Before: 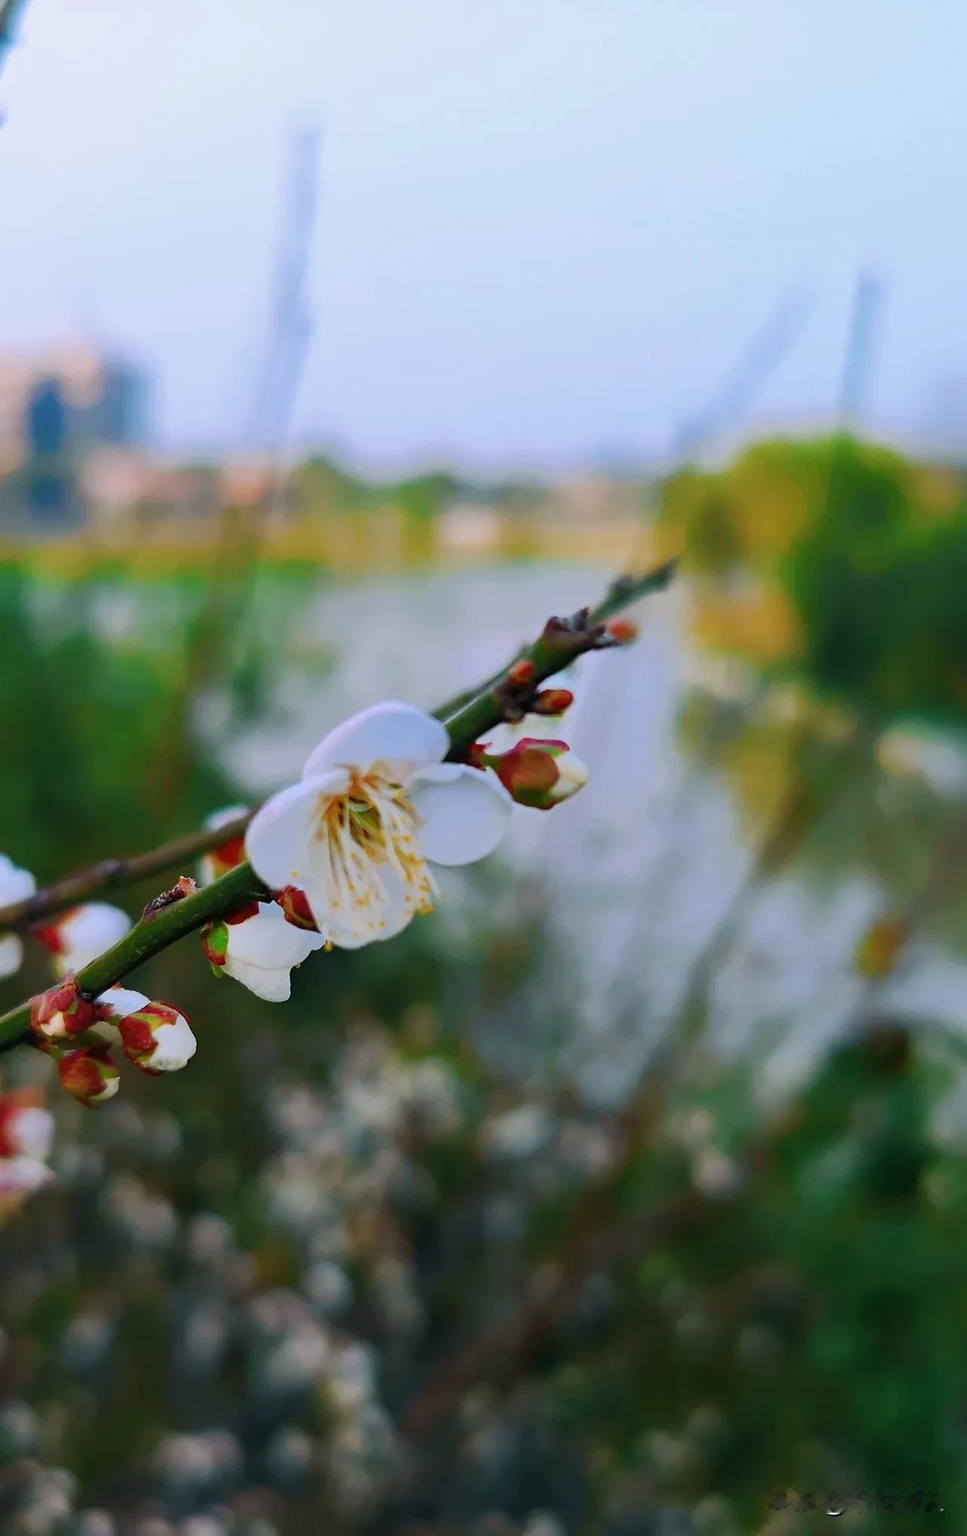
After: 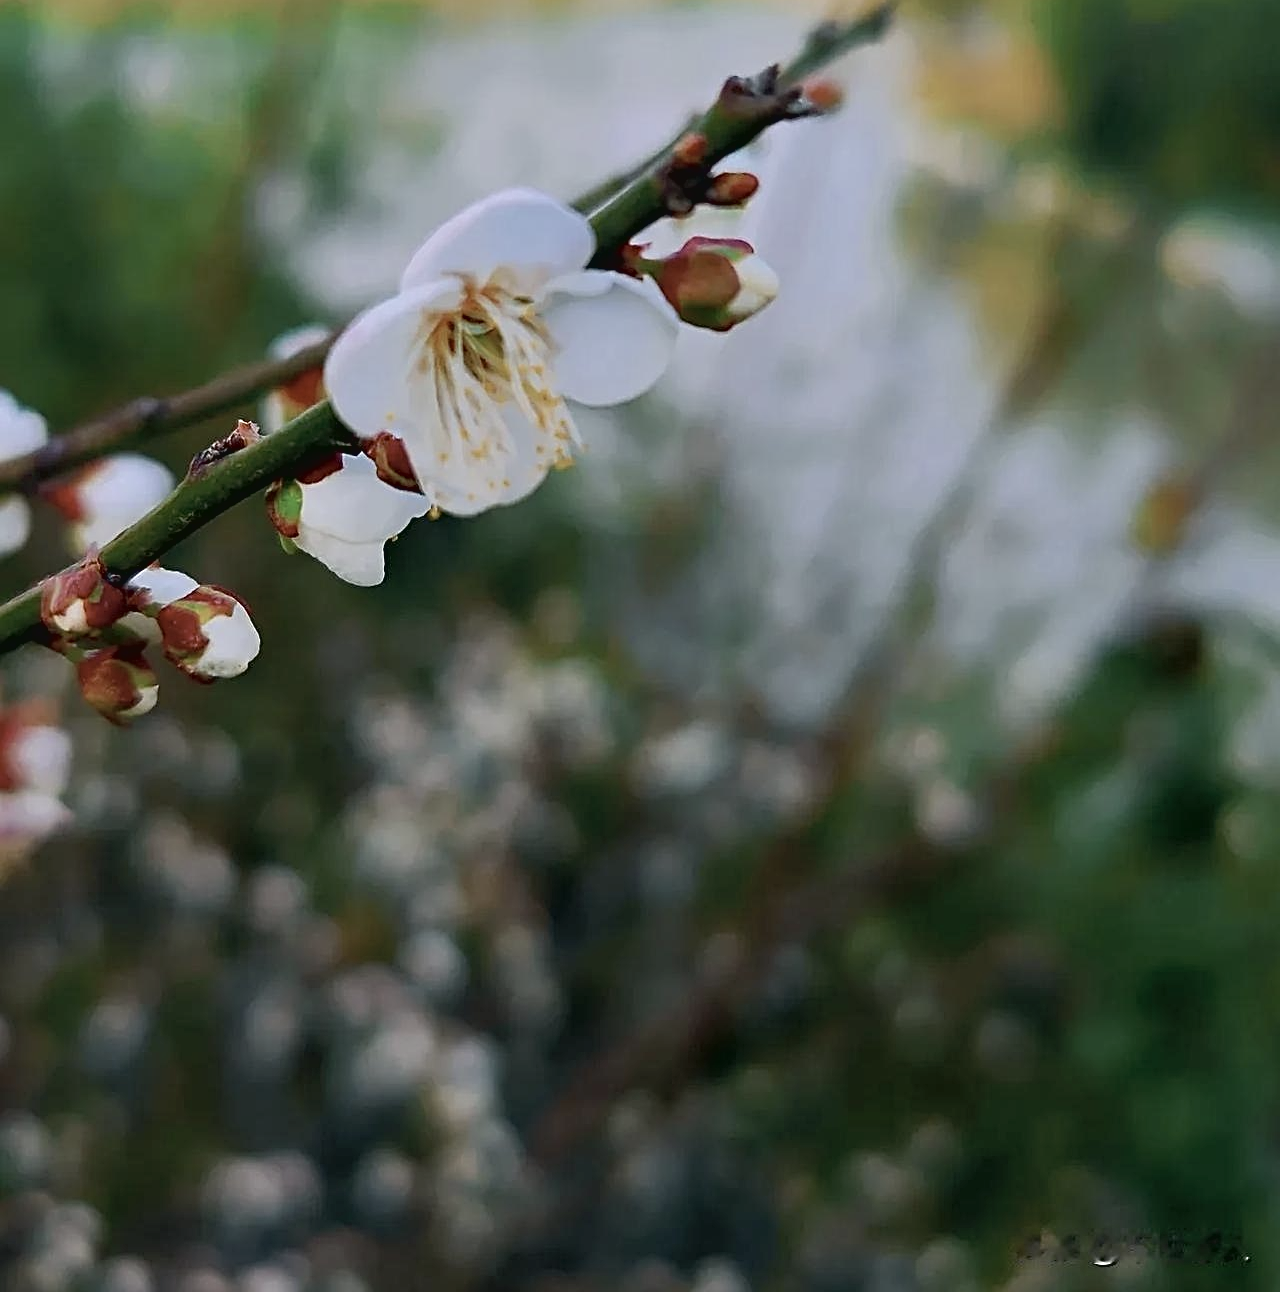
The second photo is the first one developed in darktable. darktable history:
contrast brightness saturation: contrast -0.064, saturation -0.409
exposure: black level correction 0.007, exposure 0.159 EV, compensate exposure bias true, compensate highlight preservation false
crop and rotate: top 36.404%
sharpen: radius 2.537, amount 0.619
